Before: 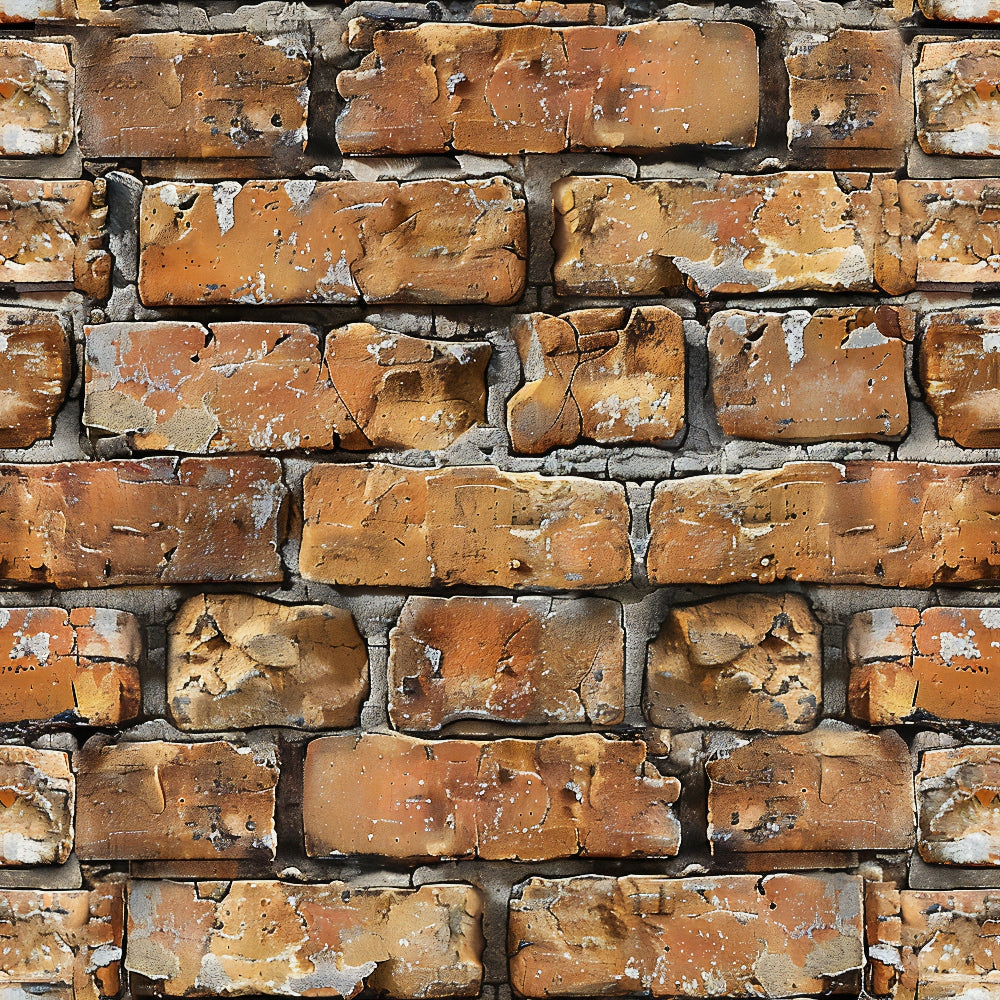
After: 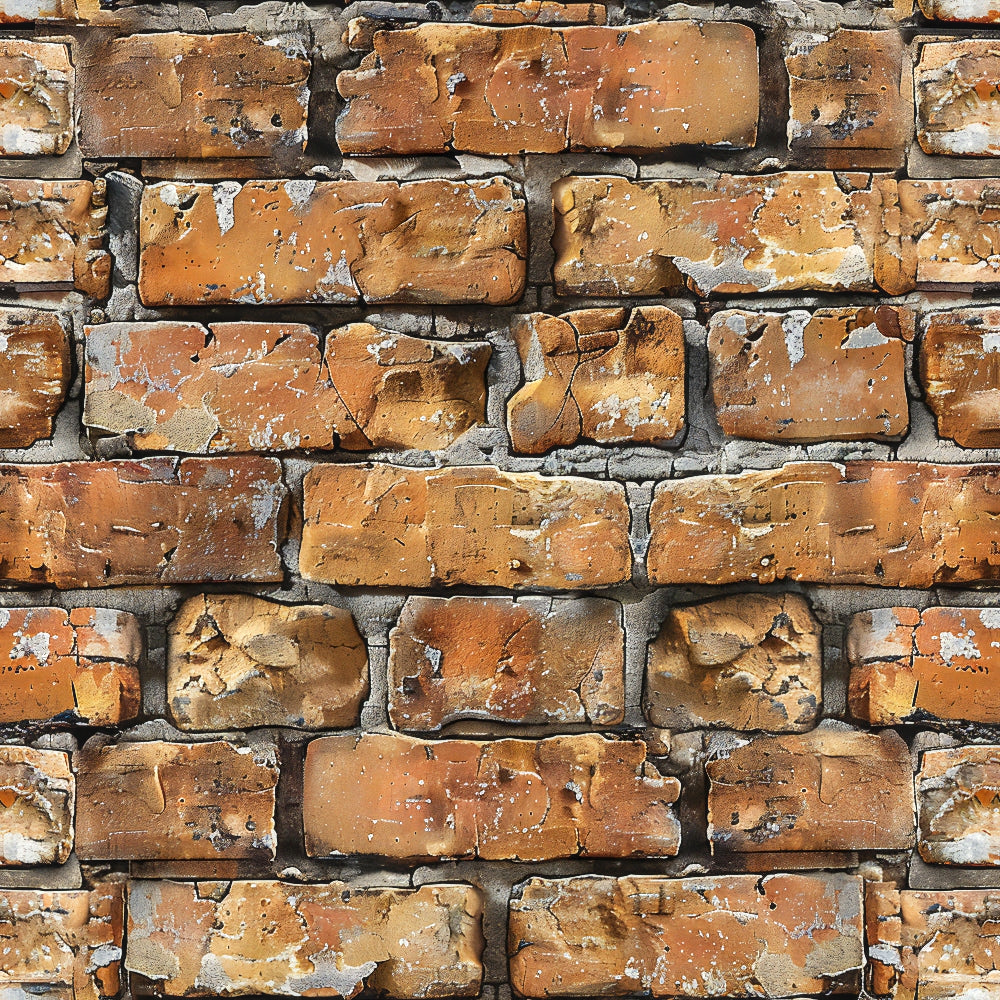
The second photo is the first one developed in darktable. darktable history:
local contrast: detail 109%
exposure: exposure 0.205 EV, compensate highlight preservation false
color zones: curves: ch0 [(0, 0.497) (0.143, 0.5) (0.286, 0.5) (0.429, 0.483) (0.571, 0.116) (0.714, -0.006) (0.857, 0.28) (1, 0.497)]
